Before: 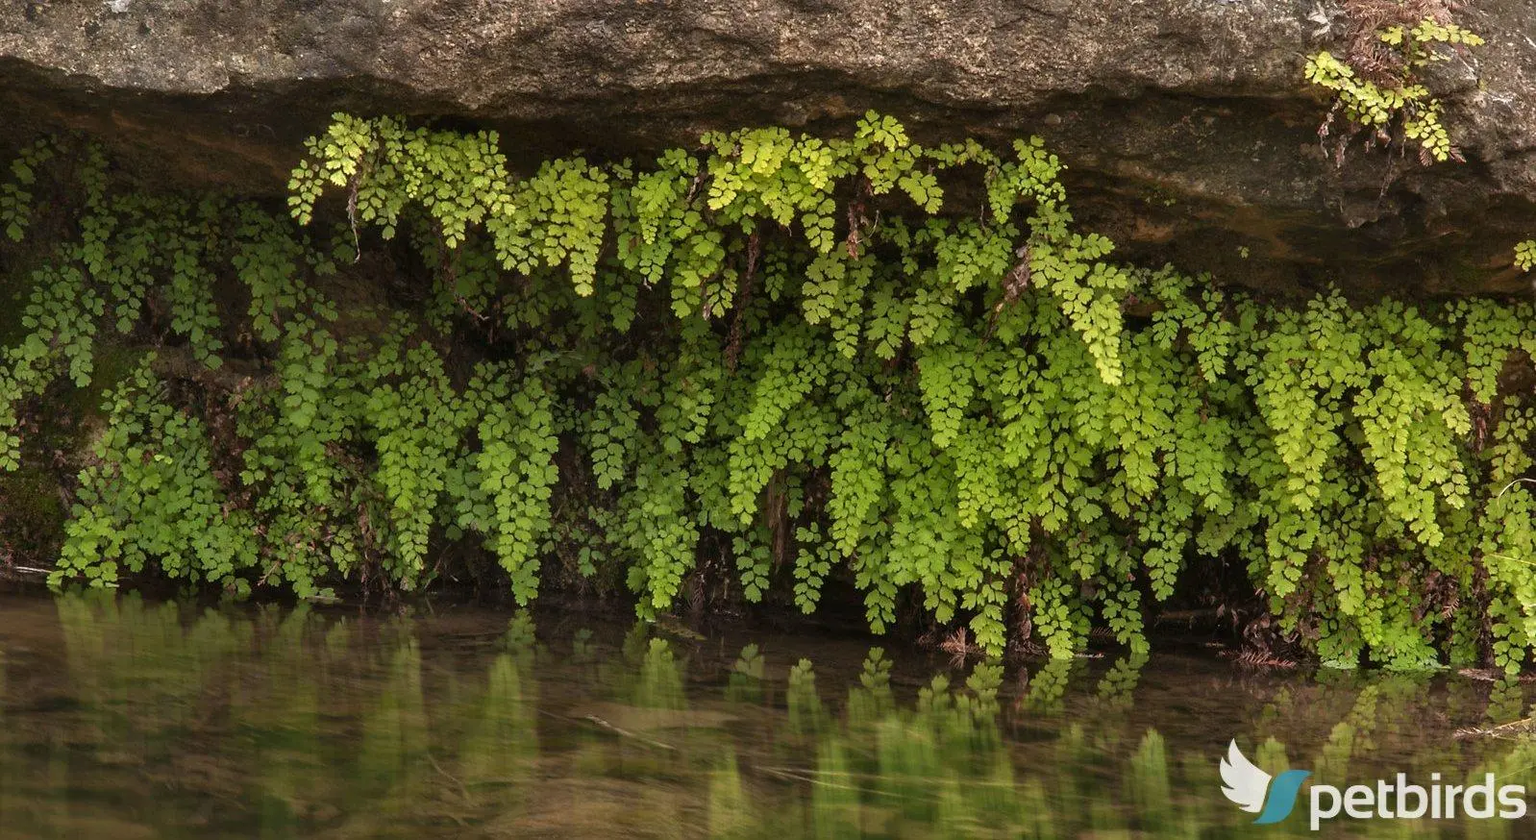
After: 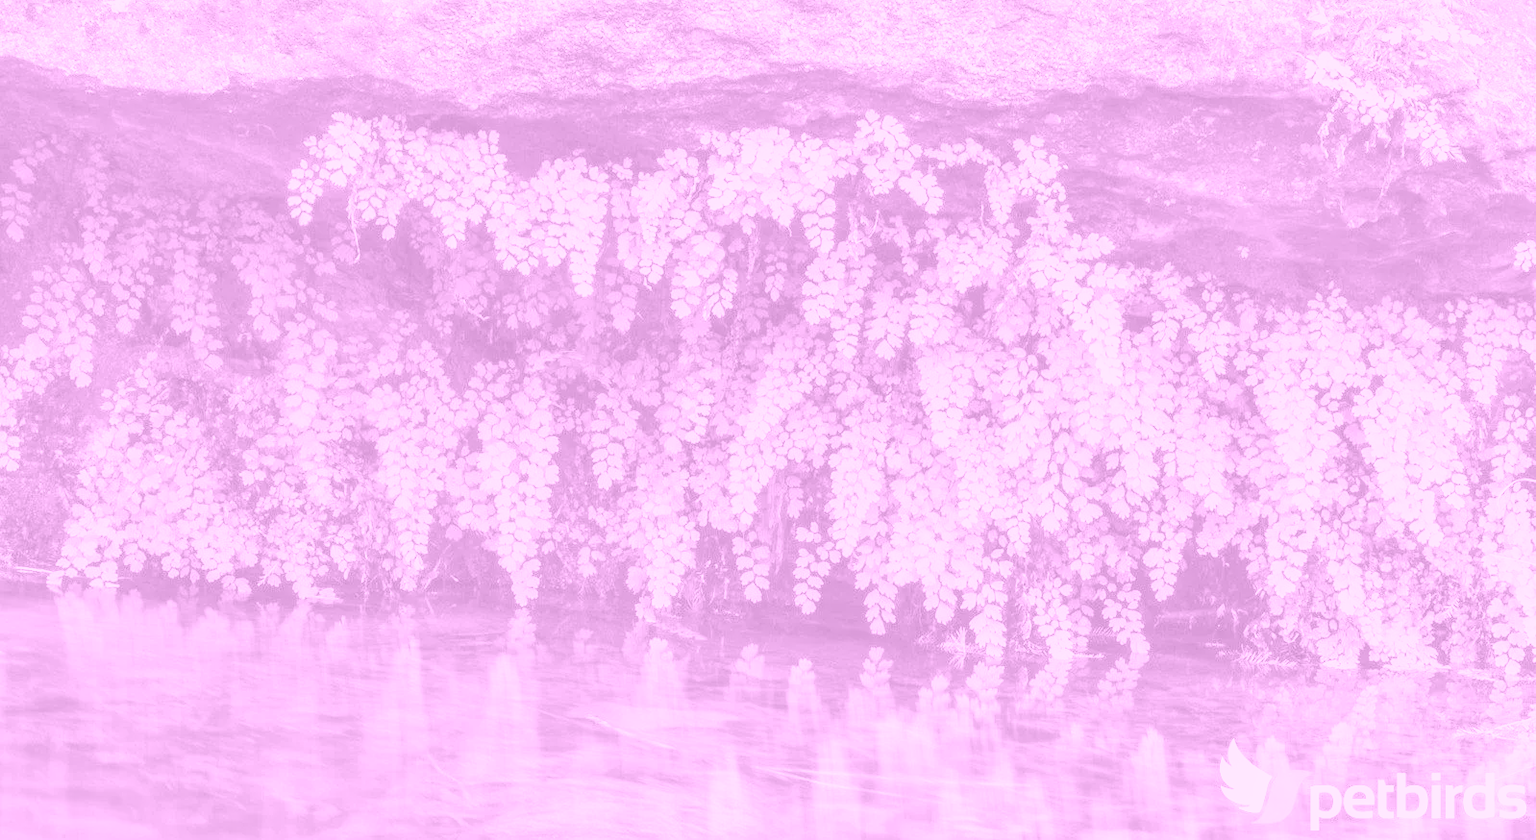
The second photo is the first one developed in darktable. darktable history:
exposure: black level correction 0, exposure 1.3 EV, compensate exposure bias true, compensate highlight preservation false
tone equalizer: -8 EV -0.417 EV, -7 EV -0.389 EV, -6 EV -0.333 EV, -5 EV -0.222 EV, -3 EV 0.222 EV, -2 EV 0.333 EV, -1 EV 0.389 EV, +0 EV 0.417 EV, edges refinement/feathering 500, mask exposure compensation -1.57 EV, preserve details no
local contrast: on, module defaults
contrast brightness saturation: brightness 0.18, saturation -0.5
colorize: hue 331.2°, saturation 75%, source mix 30.28%, lightness 70.52%, version 1
rotate and perspective: crop left 0, crop top 0
sigmoid: contrast 1.22, skew 0.65
